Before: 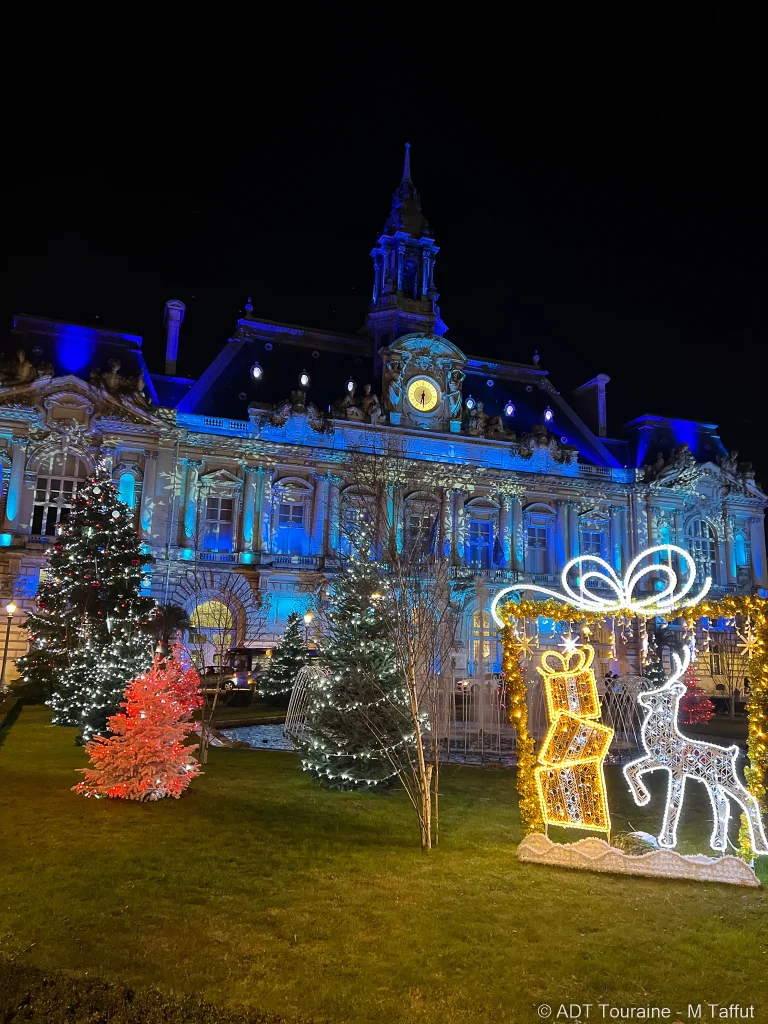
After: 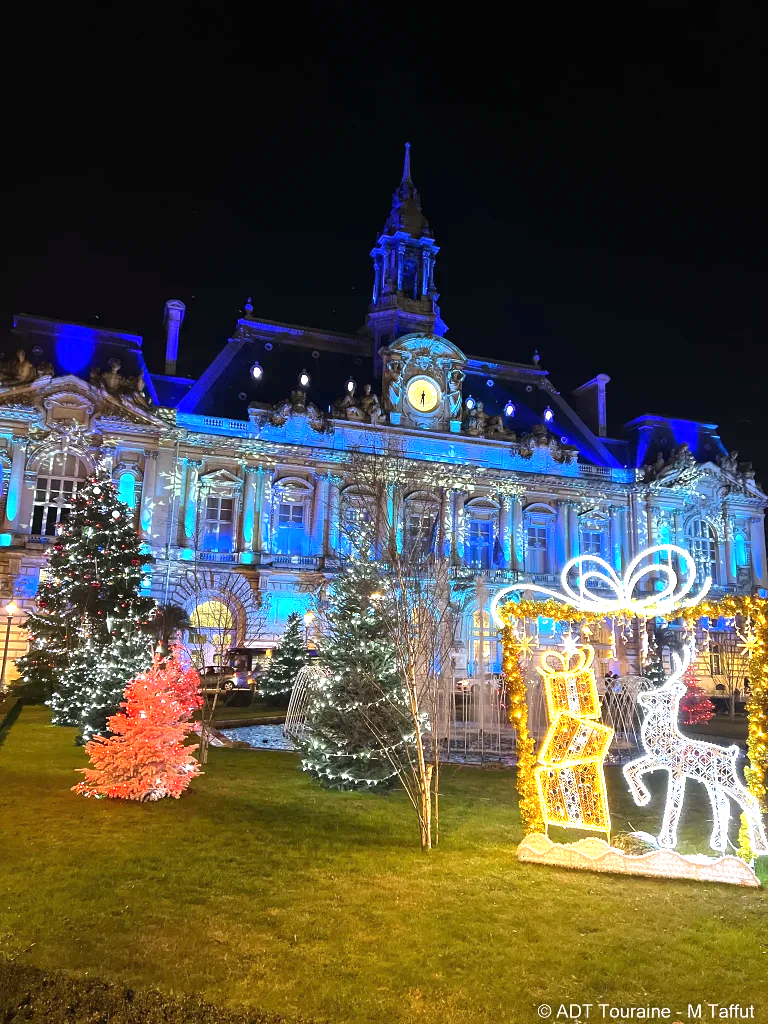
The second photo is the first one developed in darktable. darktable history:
tone equalizer: on, module defaults
exposure: black level correction 0, exposure 1.2 EV, compensate highlight preservation false
